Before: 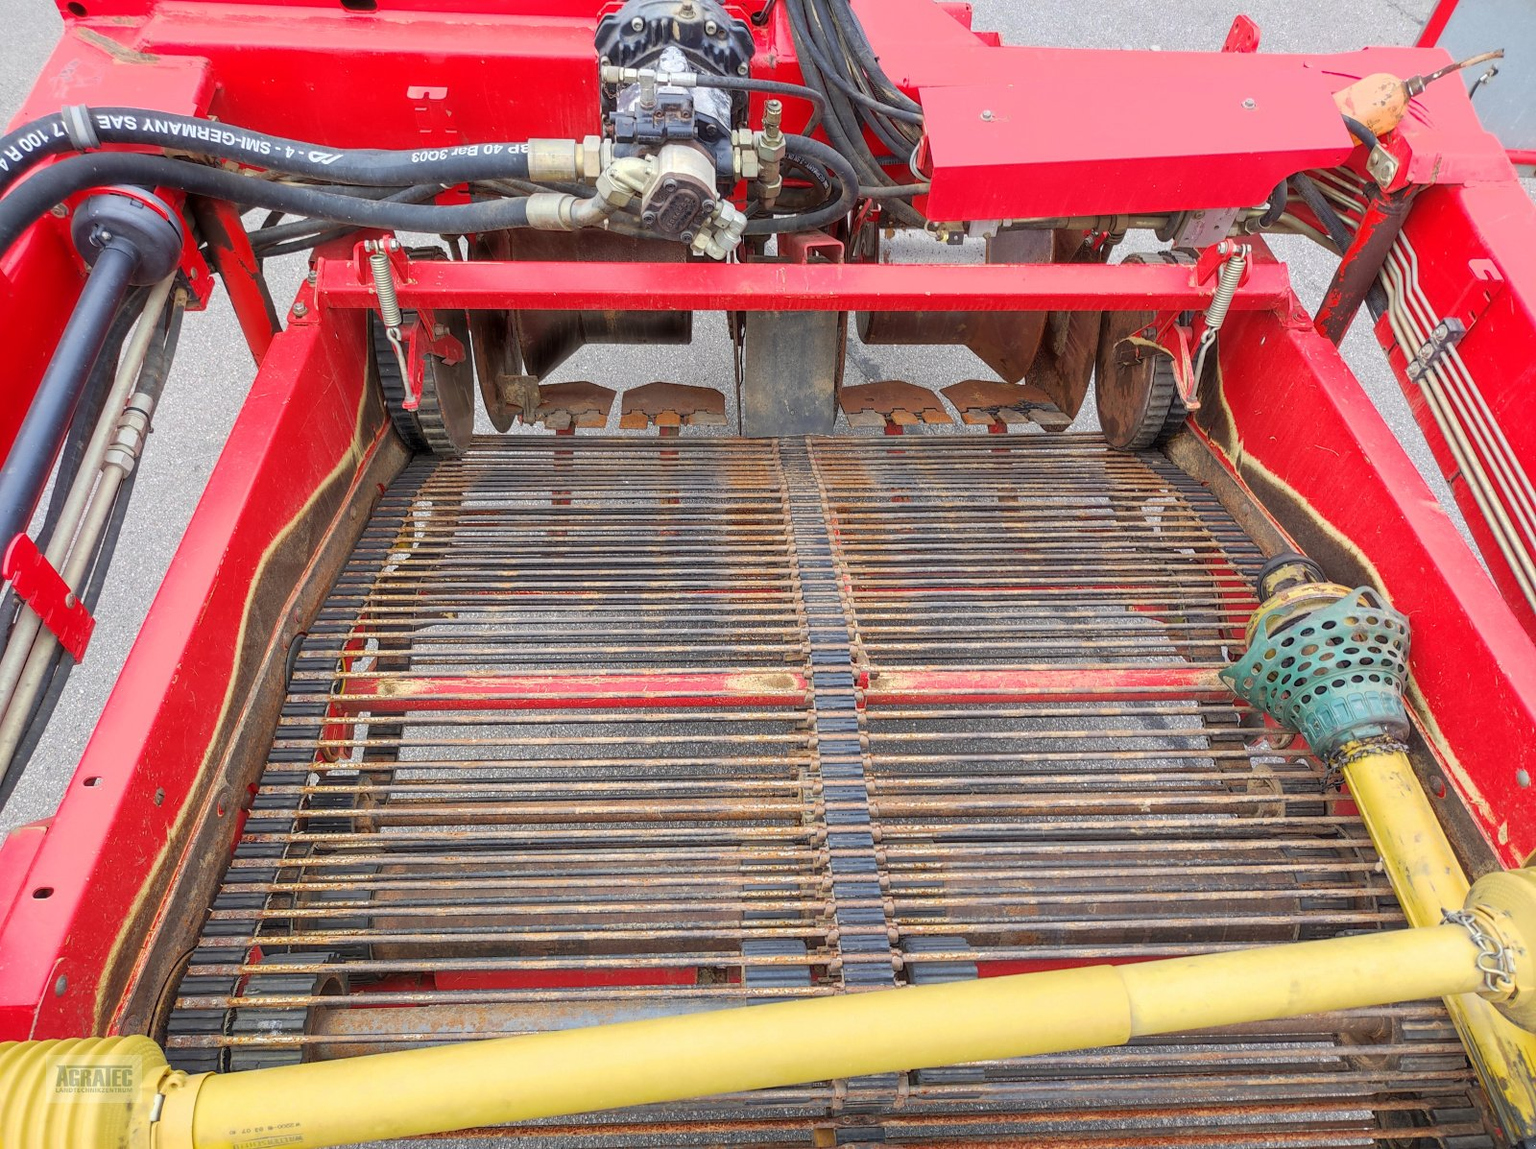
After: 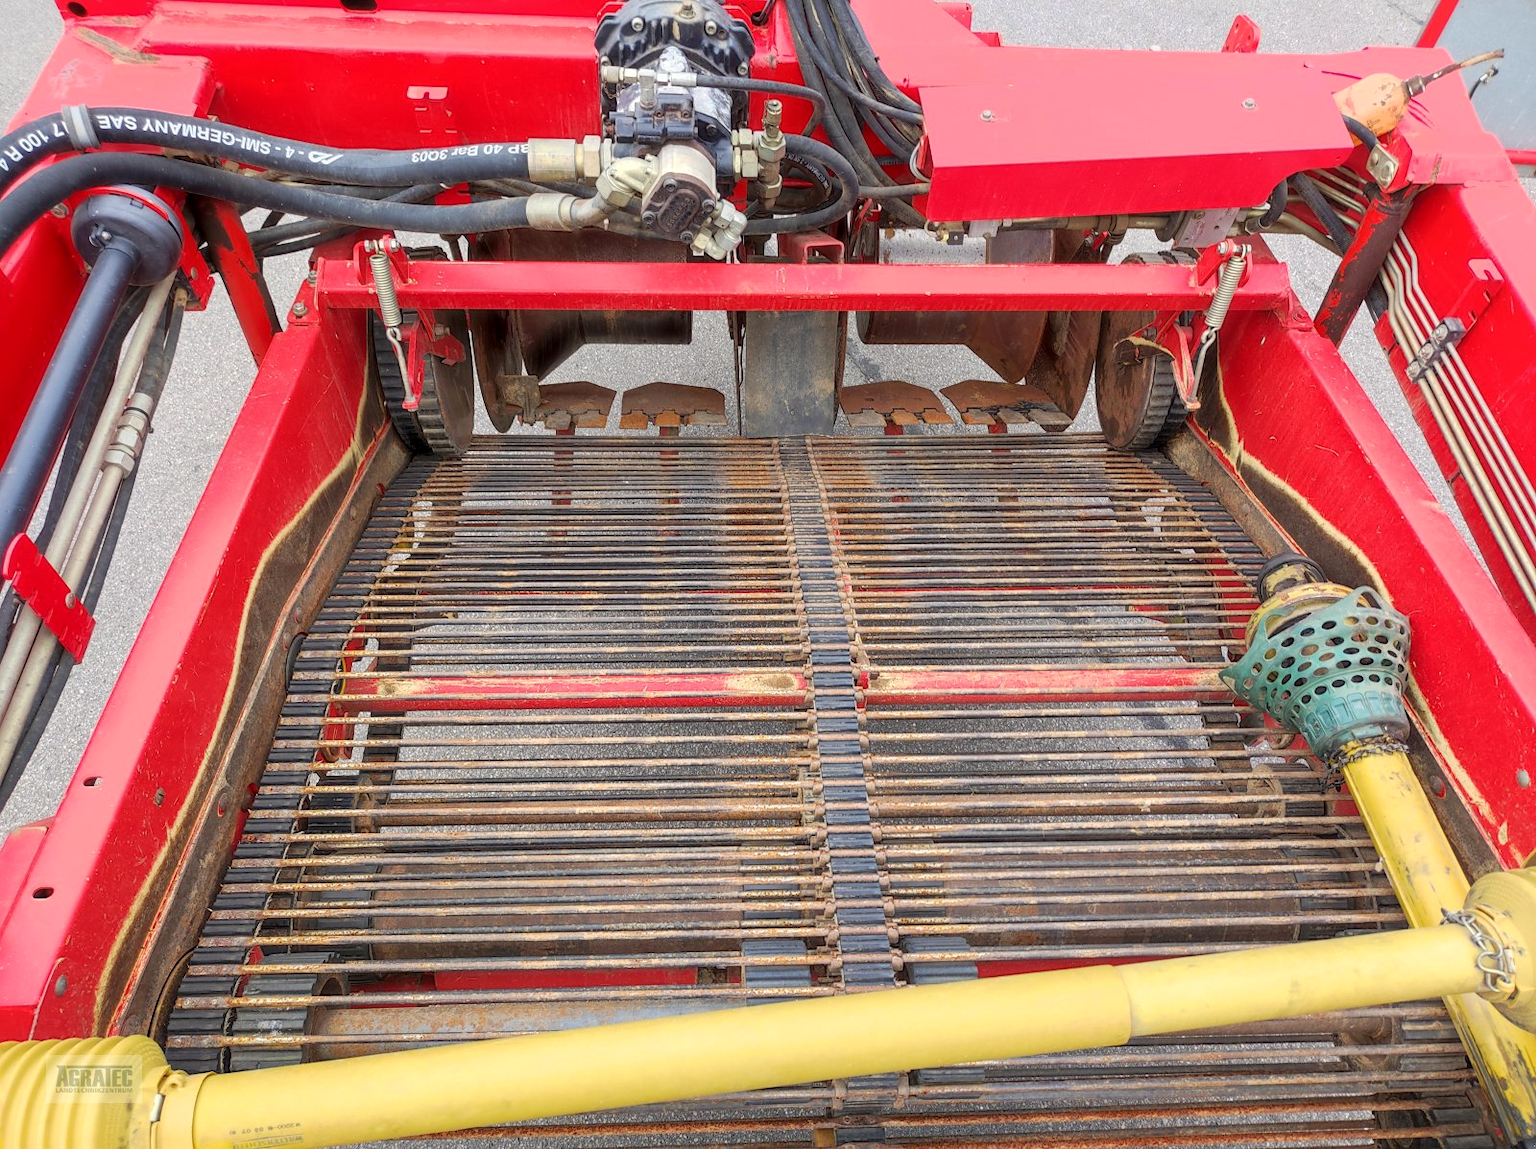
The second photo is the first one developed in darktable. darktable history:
shadows and highlights: shadows -70, highlights 35, soften with gaussian
color calibration: x 0.342, y 0.355, temperature 5146 K
local contrast: mode bilateral grid, contrast 20, coarseness 50, detail 120%, midtone range 0.2
